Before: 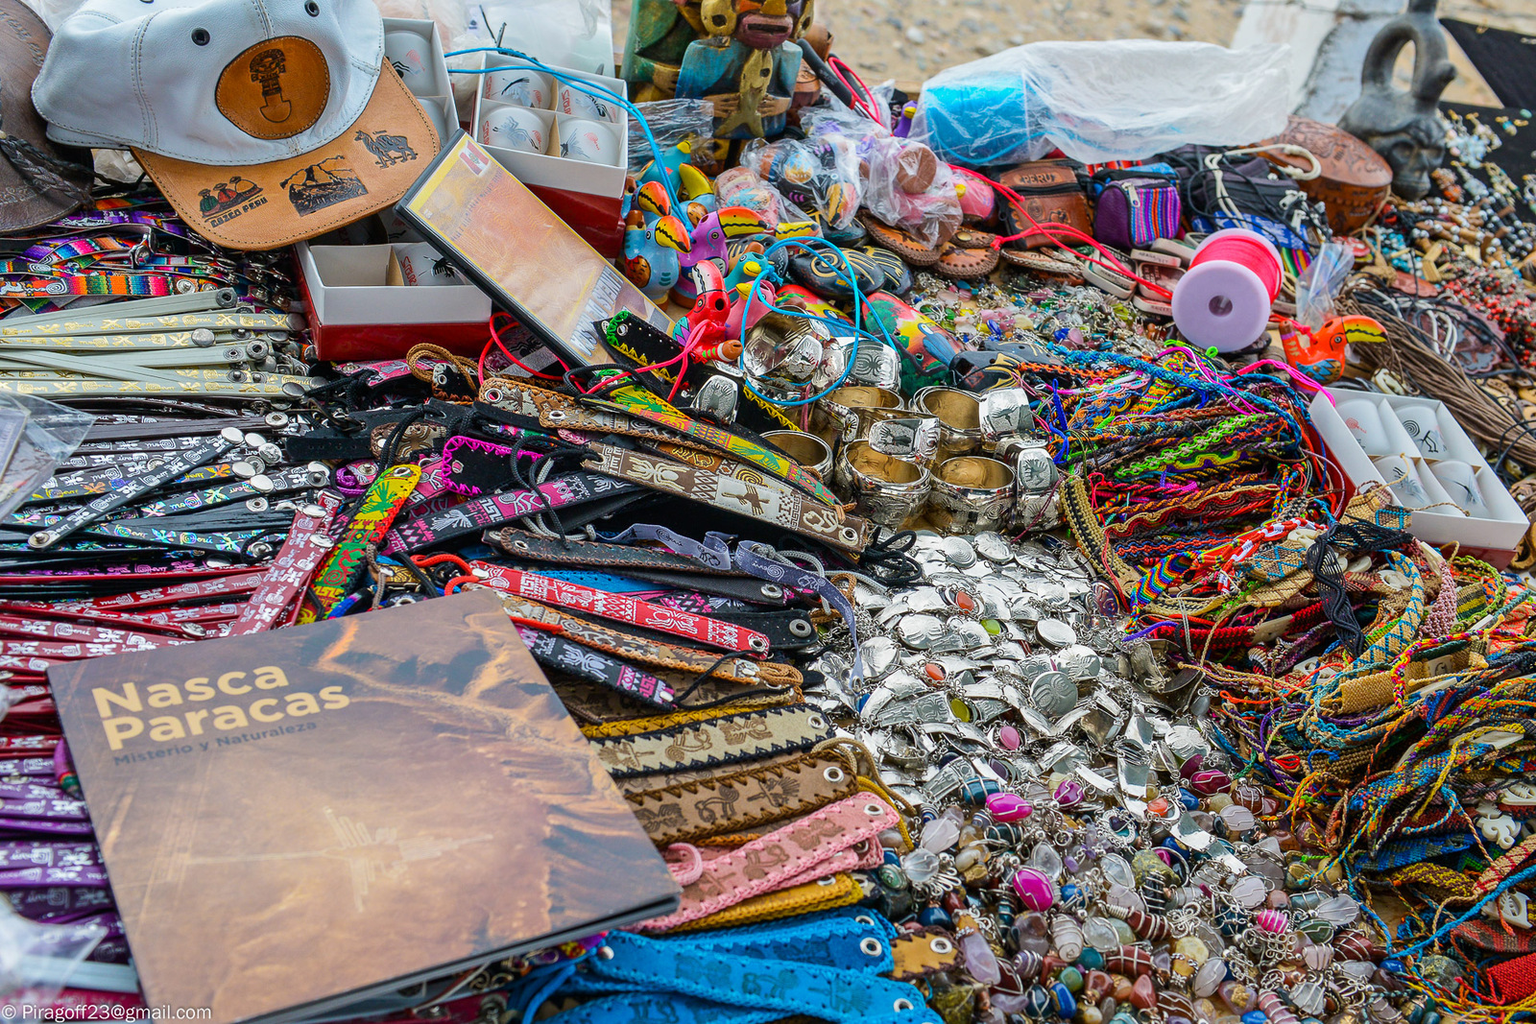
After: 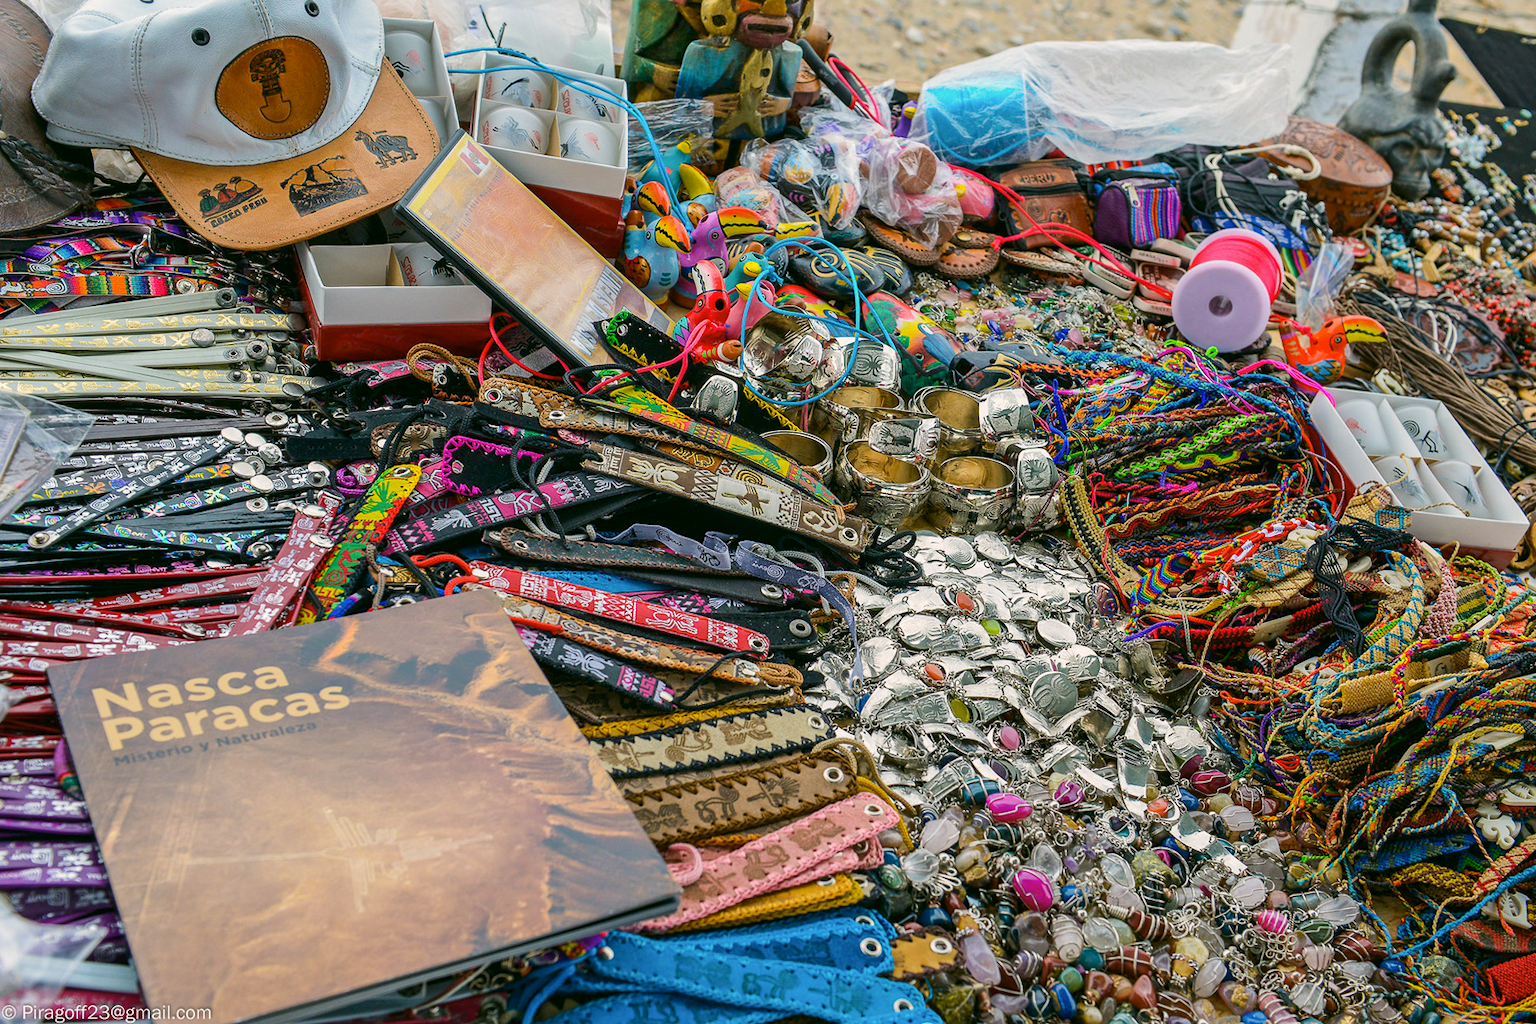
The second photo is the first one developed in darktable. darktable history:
color calibration: illuminant same as pipeline (D50), x 0.345, y 0.359, temperature 4977.85 K
color correction: highlights a* 3.95, highlights b* 4.92, shadows a* -7, shadows b* 4.86
